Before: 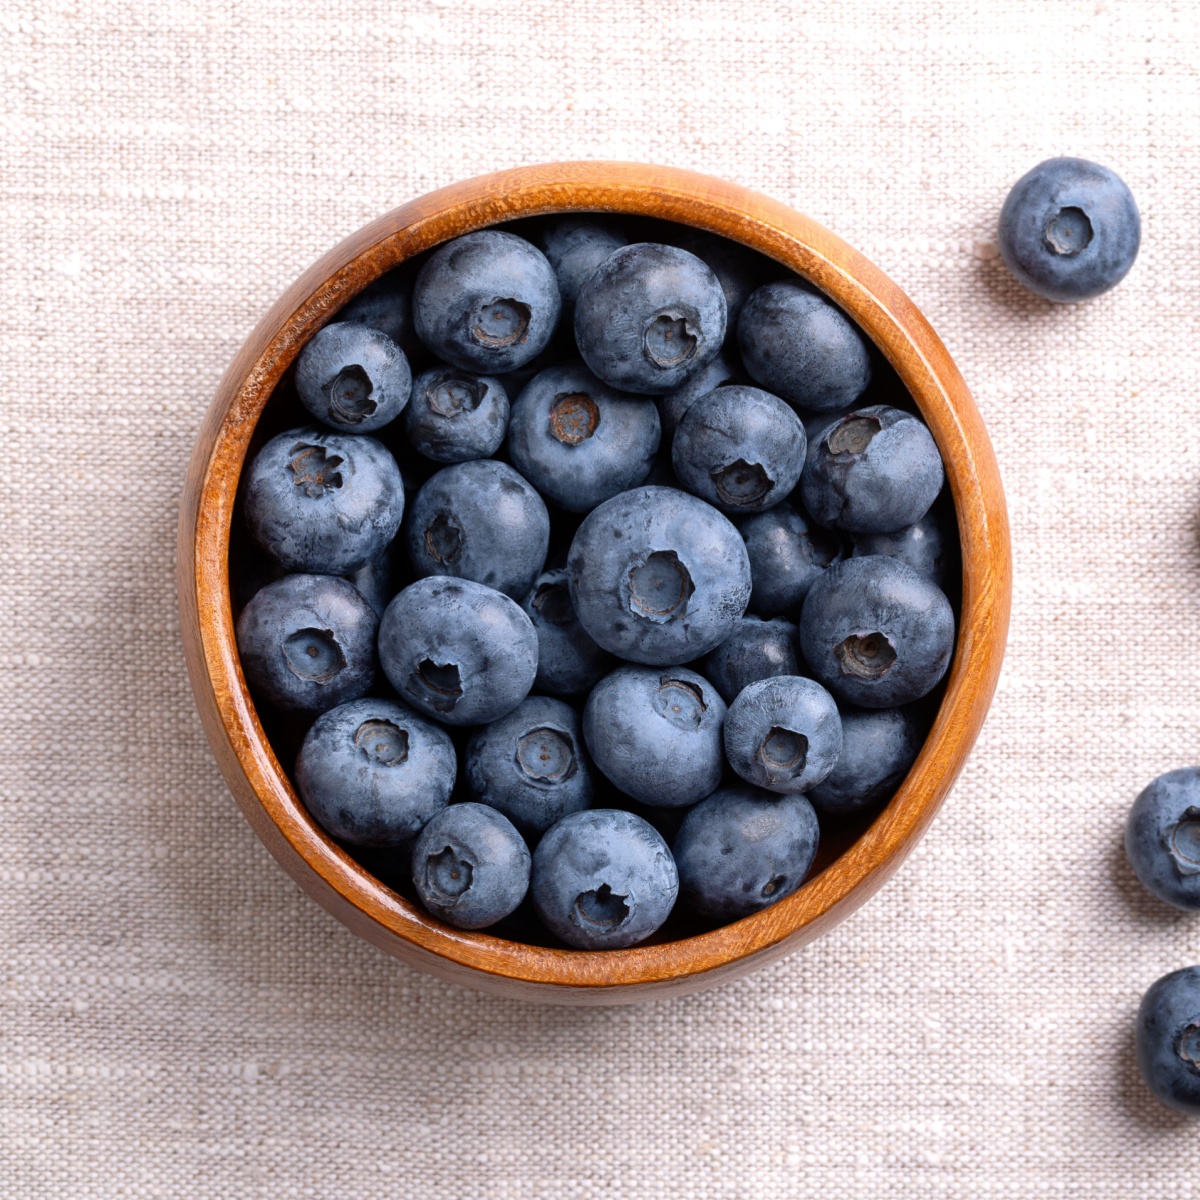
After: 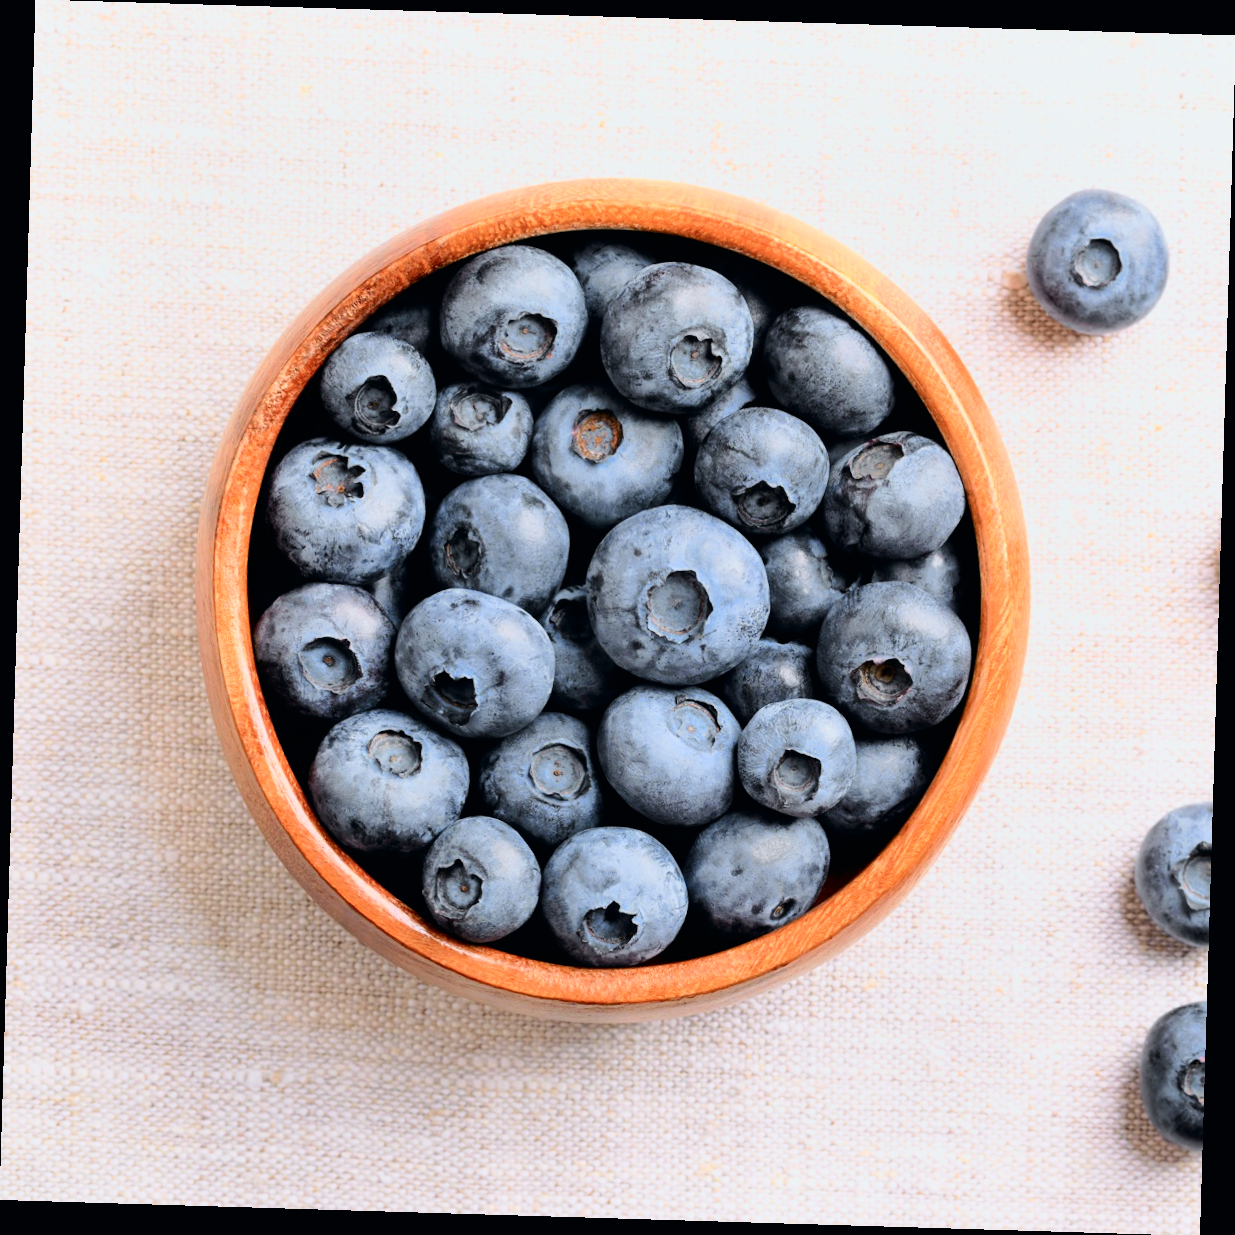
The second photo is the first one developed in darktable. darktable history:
filmic rgb: black relative exposure -7.65 EV, white relative exposure 4.56 EV, hardness 3.61, color science v6 (2022)
rotate and perspective: rotation 1.72°, automatic cropping off
tone curve: curves: ch0 [(0, 0) (0.035, 0.017) (0.131, 0.108) (0.279, 0.279) (0.476, 0.554) (0.617, 0.693) (0.704, 0.77) (0.801, 0.854) (0.895, 0.927) (1, 0.976)]; ch1 [(0, 0) (0.318, 0.278) (0.444, 0.427) (0.493, 0.488) (0.504, 0.497) (0.537, 0.538) (0.594, 0.616) (0.746, 0.764) (1, 1)]; ch2 [(0, 0) (0.316, 0.292) (0.381, 0.37) (0.423, 0.448) (0.476, 0.482) (0.502, 0.495) (0.529, 0.547) (0.583, 0.608) (0.639, 0.657) (0.7, 0.7) (0.861, 0.808) (1, 0.951)], color space Lab, independent channels, preserve colors none
shadows and highlights: shadows 32, highlights -32, soften with gaussian
exposure: black level correction 0, exposure 0.9 EV, compensate highlight preservation false
